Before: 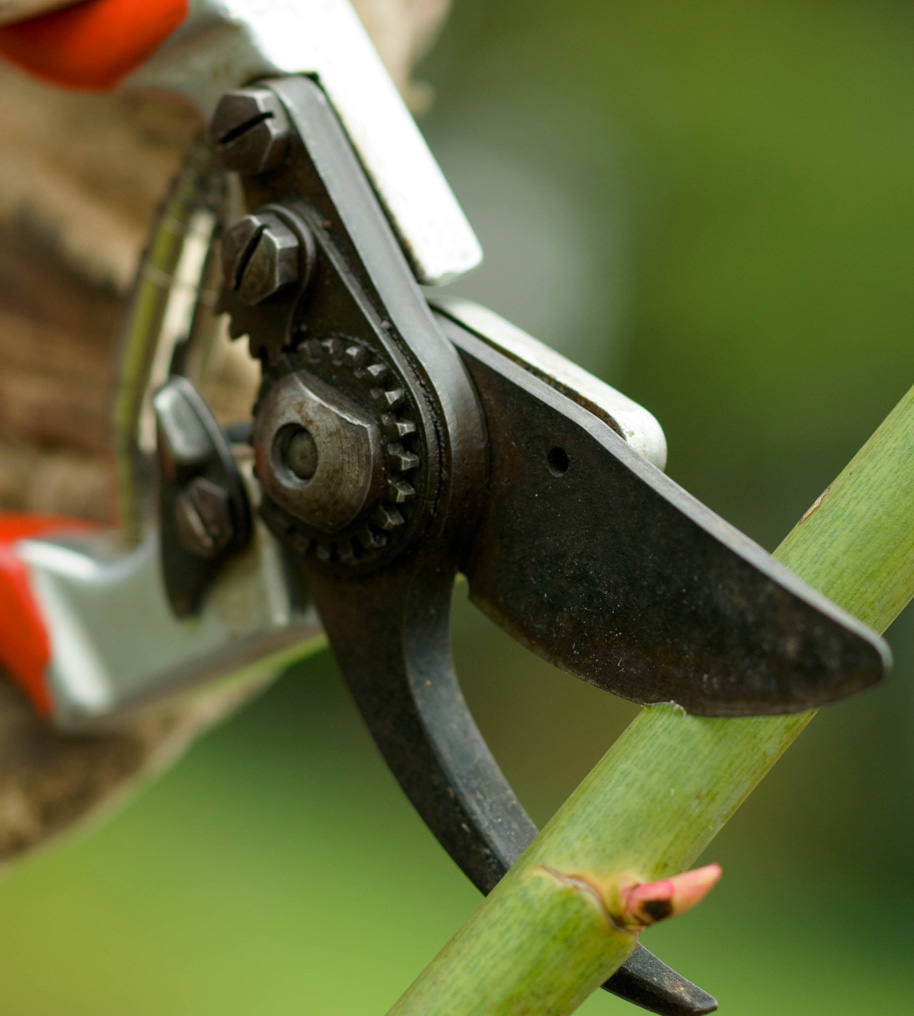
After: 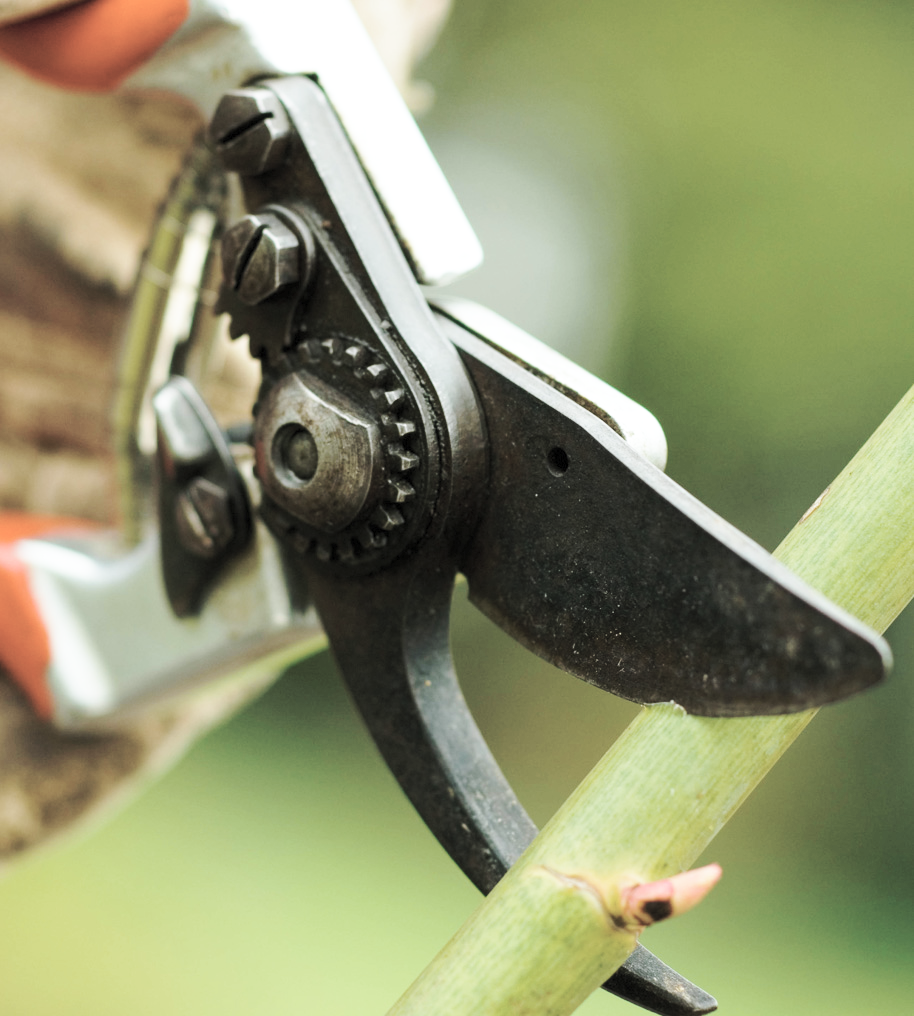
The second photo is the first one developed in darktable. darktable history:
white balance: red 0.982, blue 1.018
velvia: on, module defaults
contrast brightness saturation: brightness 0.18, saturation -0.5
base curve: curves: ch0 [(0, 0) (0.036, 0.037) (0.121, 0.228) (0.46, 0.76) (0.859, 0.983) (1, 1)], preserve colors none
